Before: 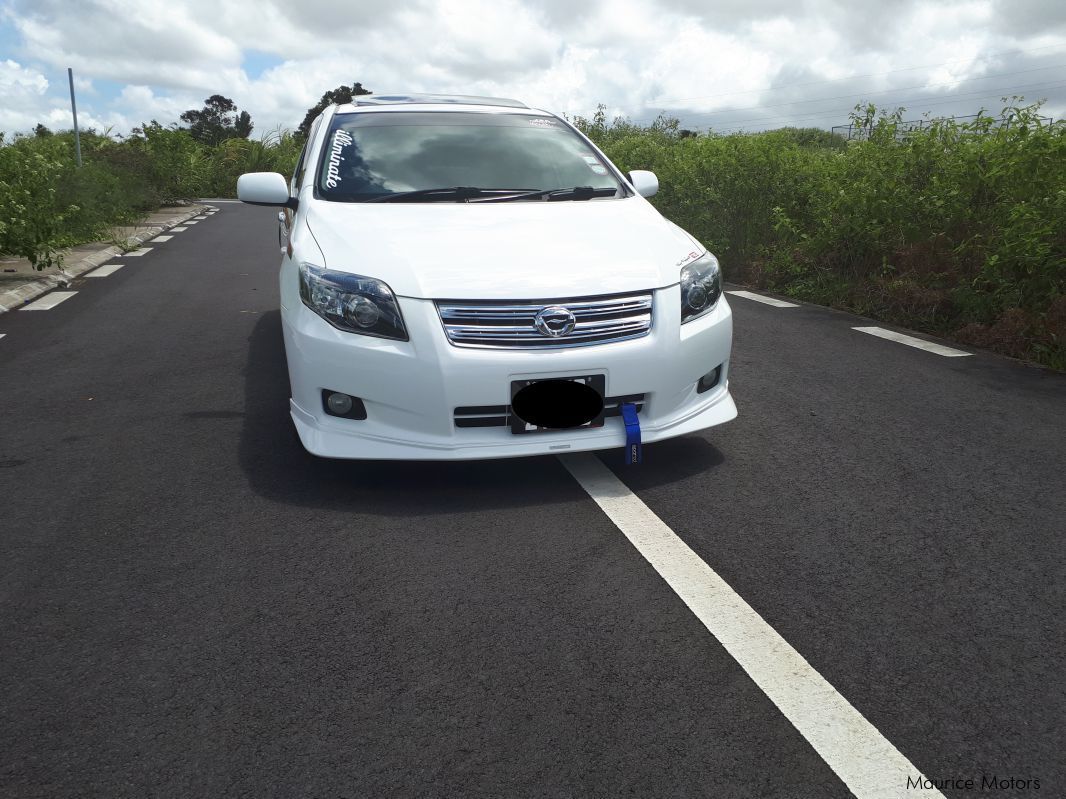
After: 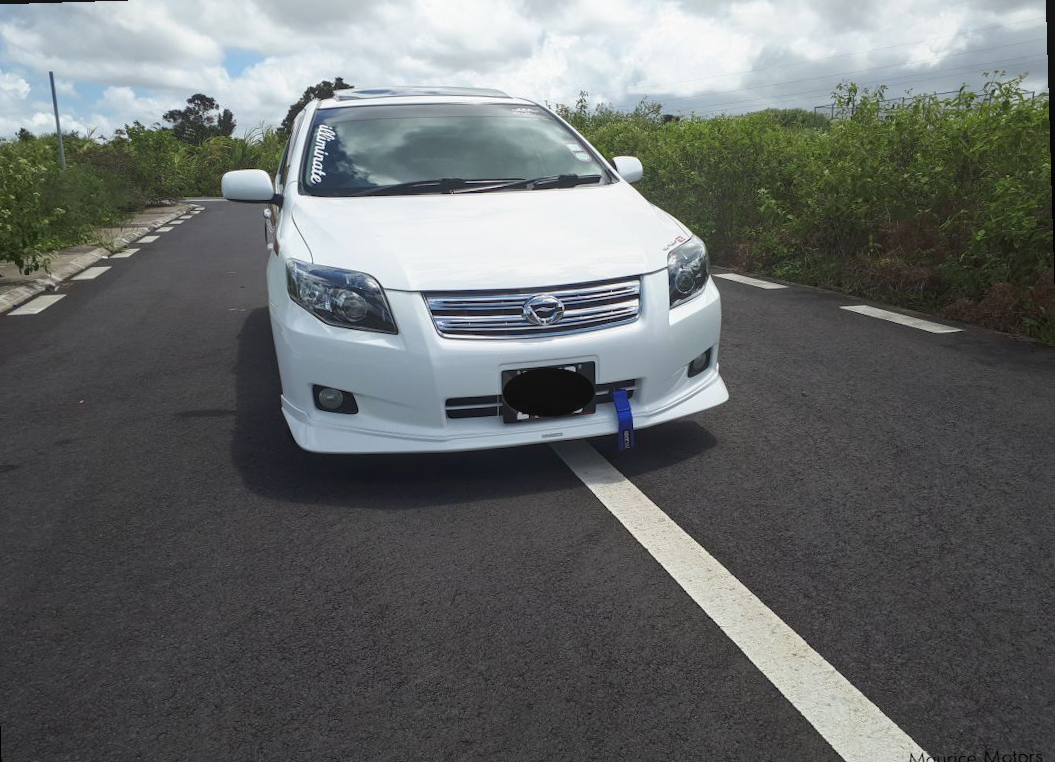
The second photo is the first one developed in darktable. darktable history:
rotate and perspective: rotation -1.75°, automatic cropping off
crop: left 1.964%, top 3.251%, right 1.122%, bottom 4.933%
local contrast: detail 110%
